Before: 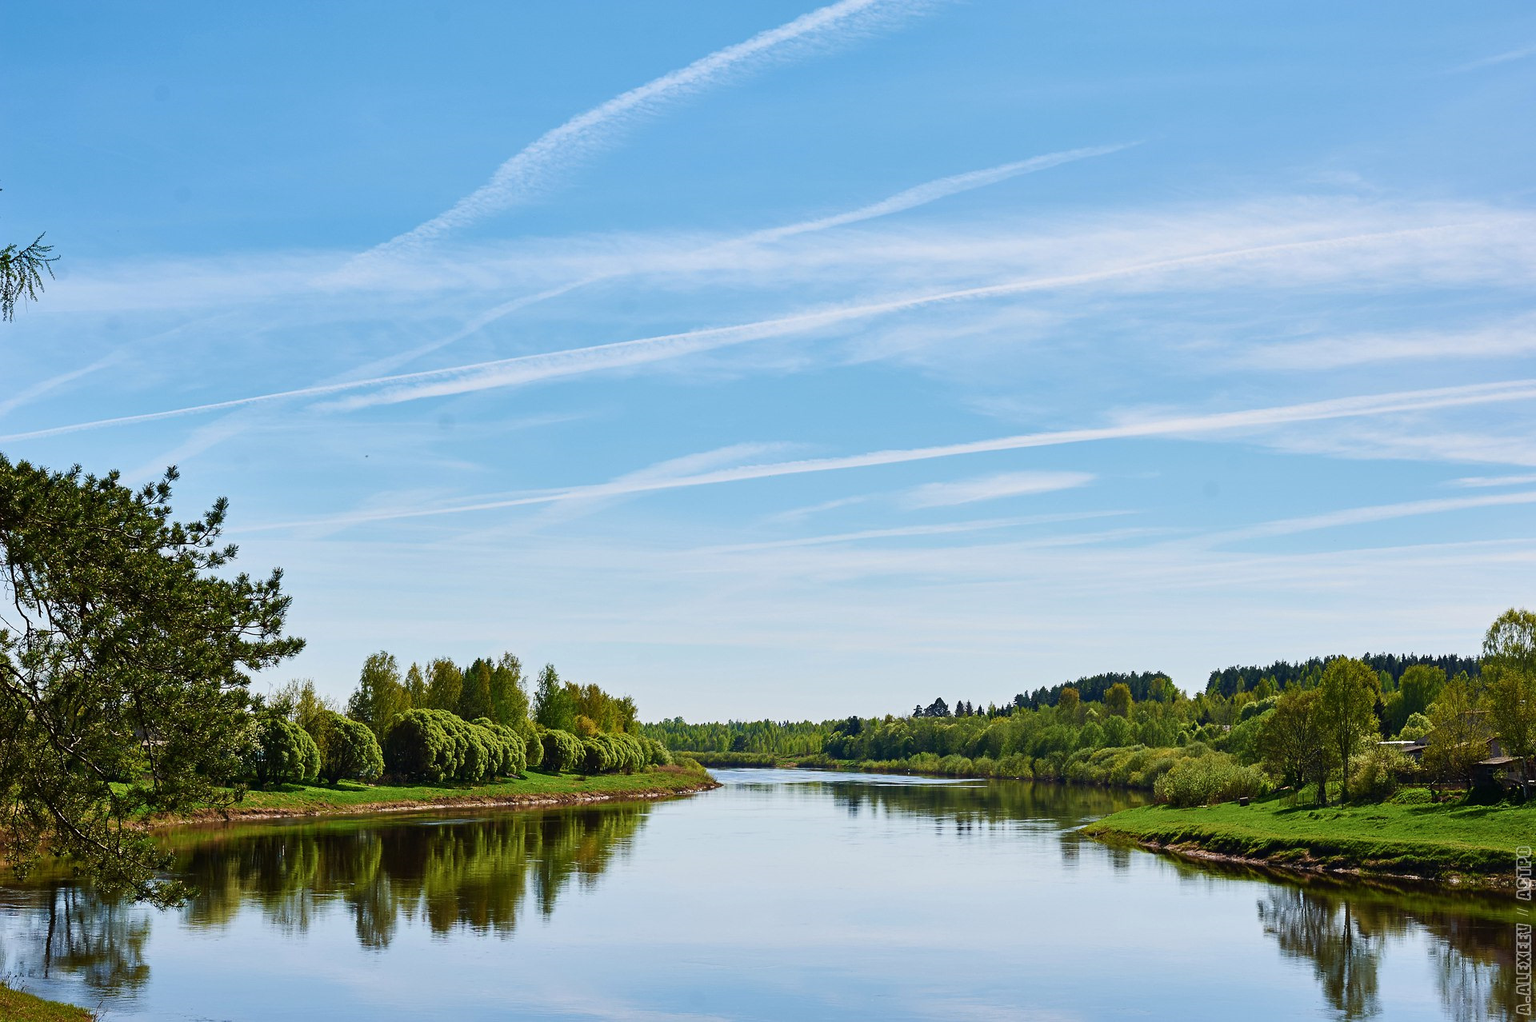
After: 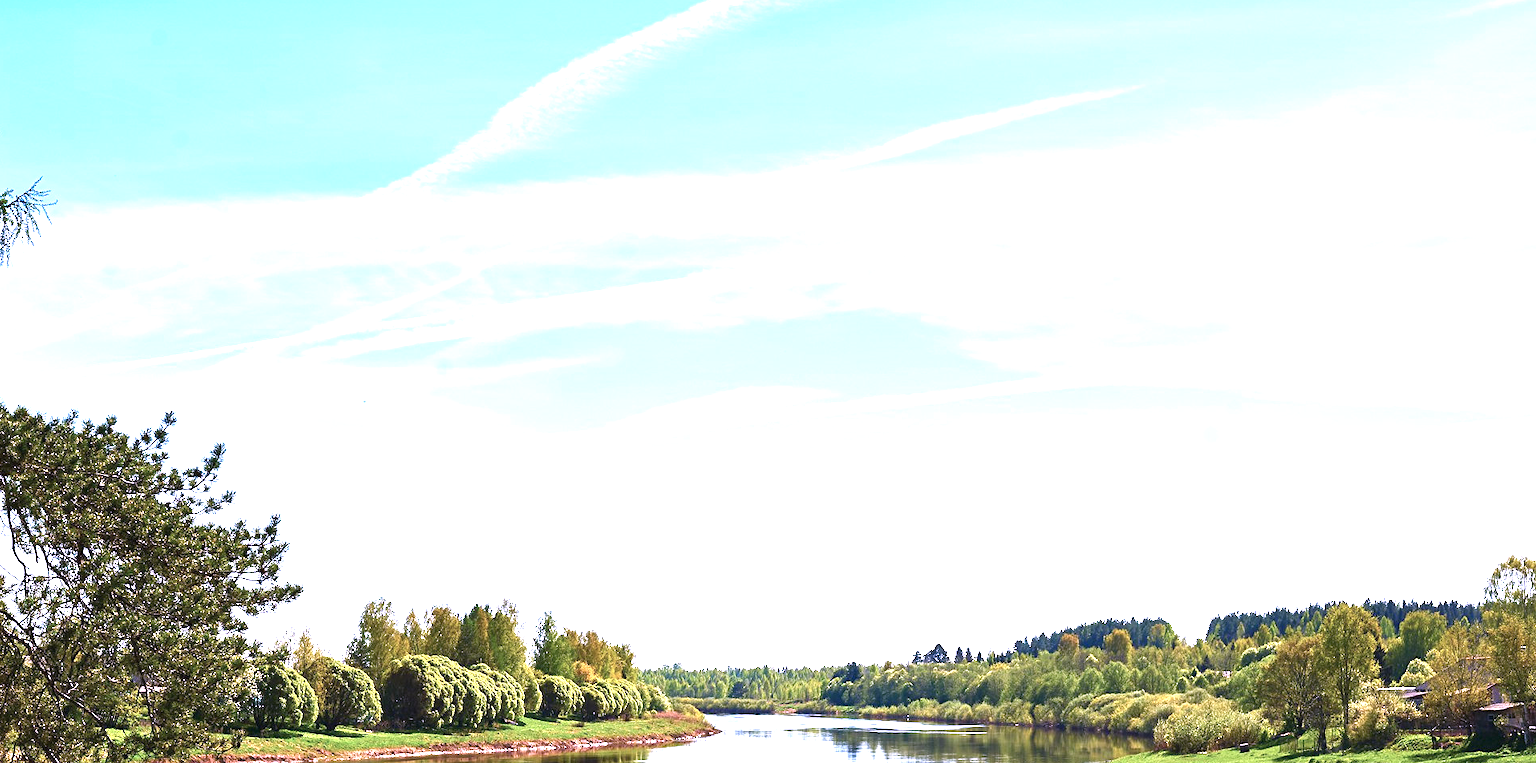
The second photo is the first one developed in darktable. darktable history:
color correction: highlights a* 15.22, highlights b* -25.37
crop: left 0.21%, top 5.552%, bottom 19.9%
exposure: black level correction 0, exposure 1.739 EV, compensate highlight preservation false
